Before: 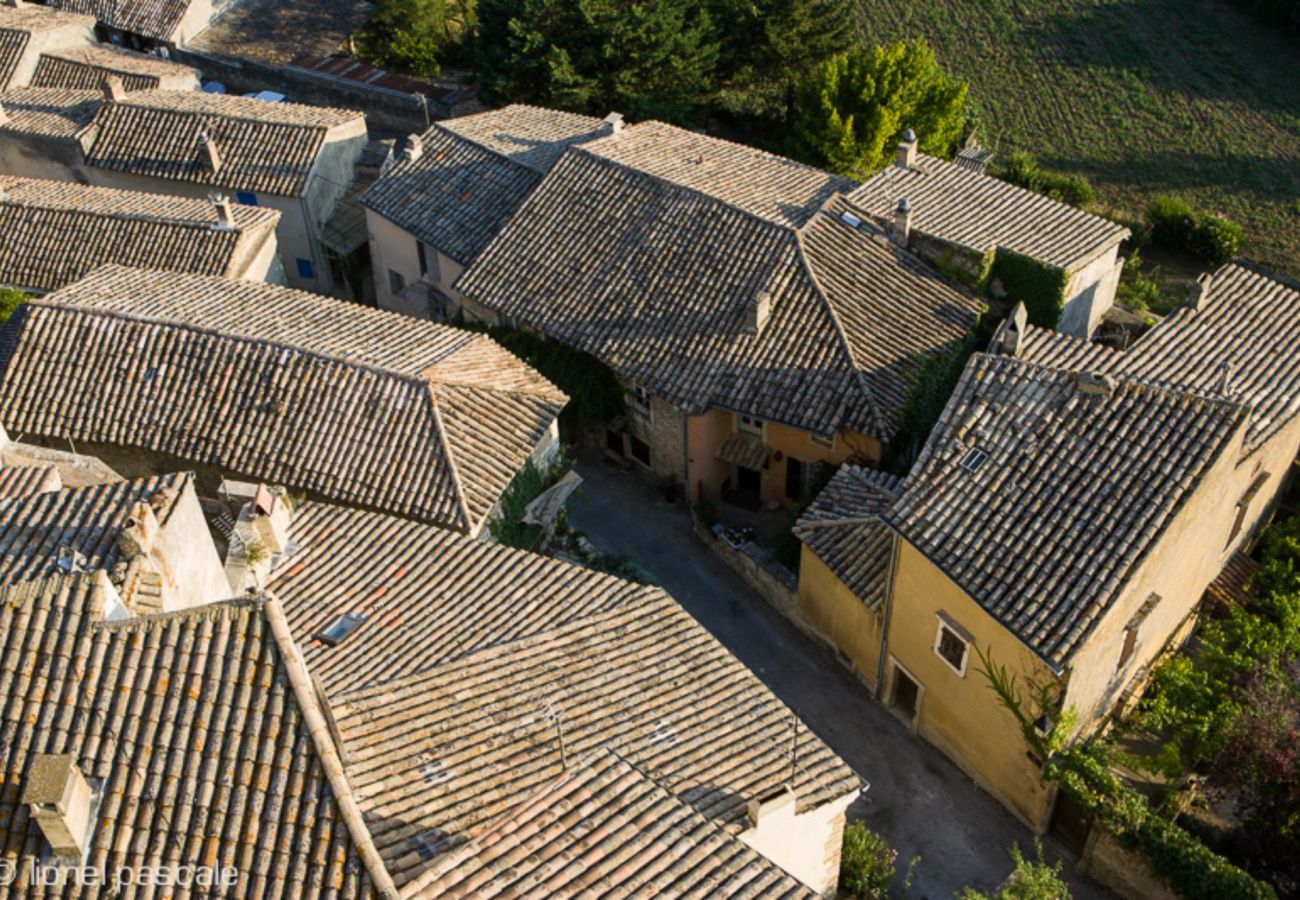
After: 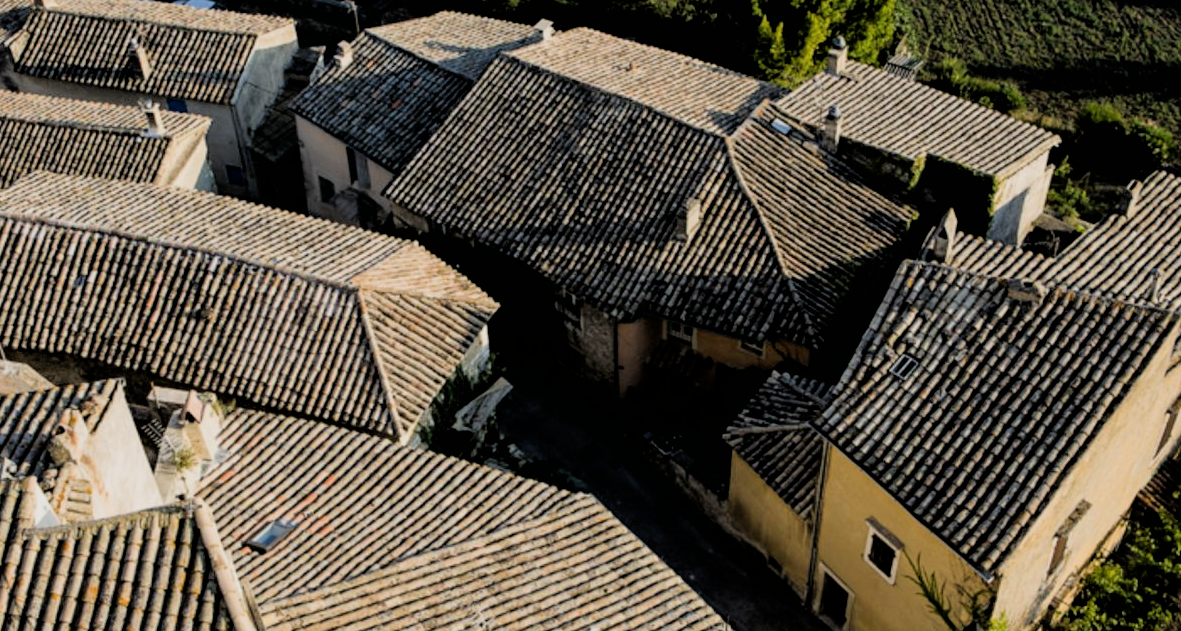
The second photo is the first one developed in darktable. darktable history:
filmic rgb: black relative exposure -3.27 EV, white relative exposure 3.46 EV, hardness 2.36, contrast 1.104
crop: left 5.446%, top 10.381%, right 3.653%, bottom 19.447%
